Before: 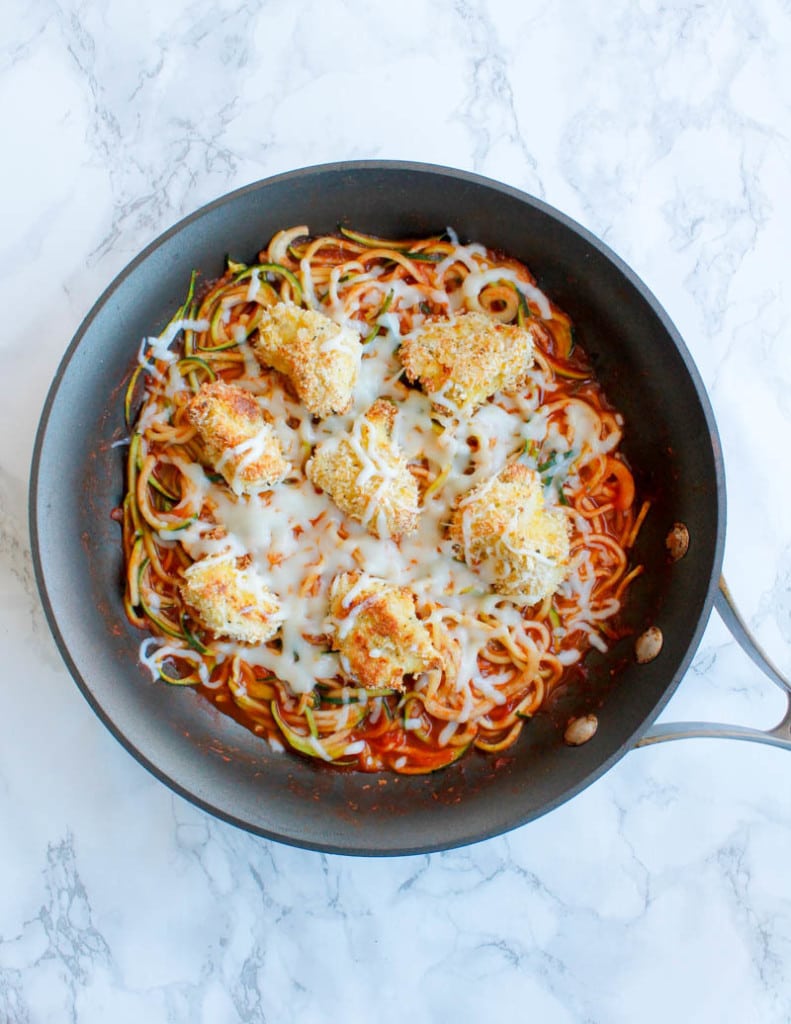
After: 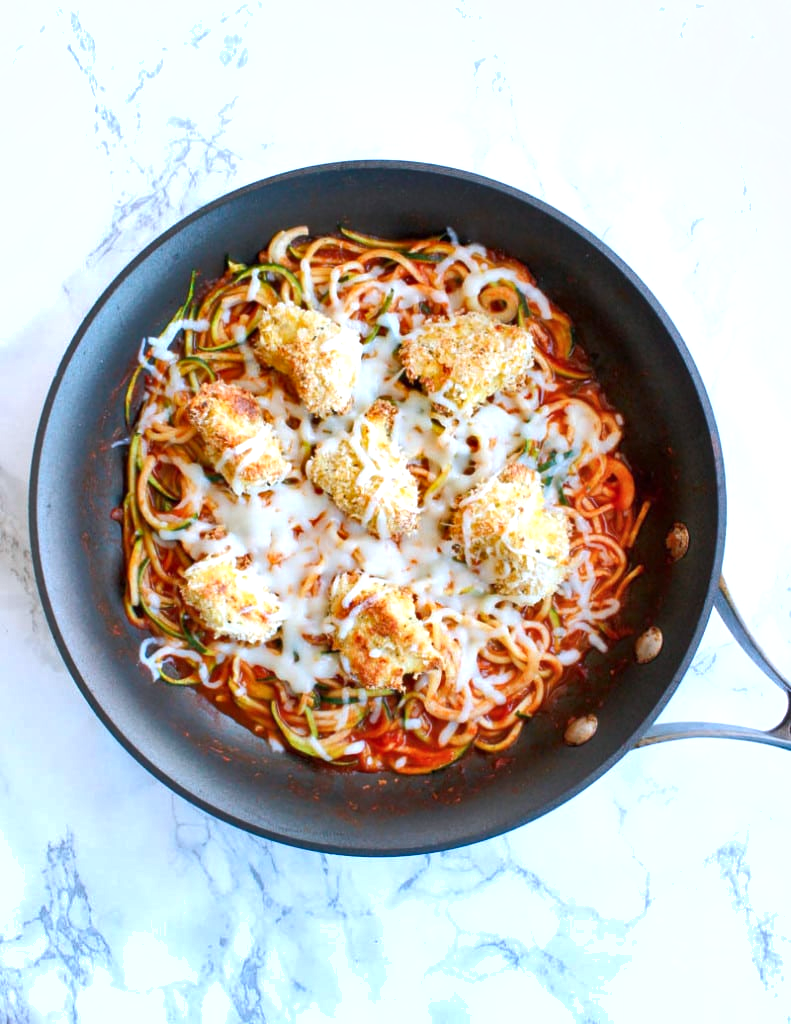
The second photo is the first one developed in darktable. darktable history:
exposure: black level correction 0, exposure 0.5 EV, compensate exposure bias true, compensate highlight preservation false
color calibration: illuminant as shot in camera, x 0.358, y 0.373, temperature 4628.91 K
shadows and highlights: soften with gaussian
